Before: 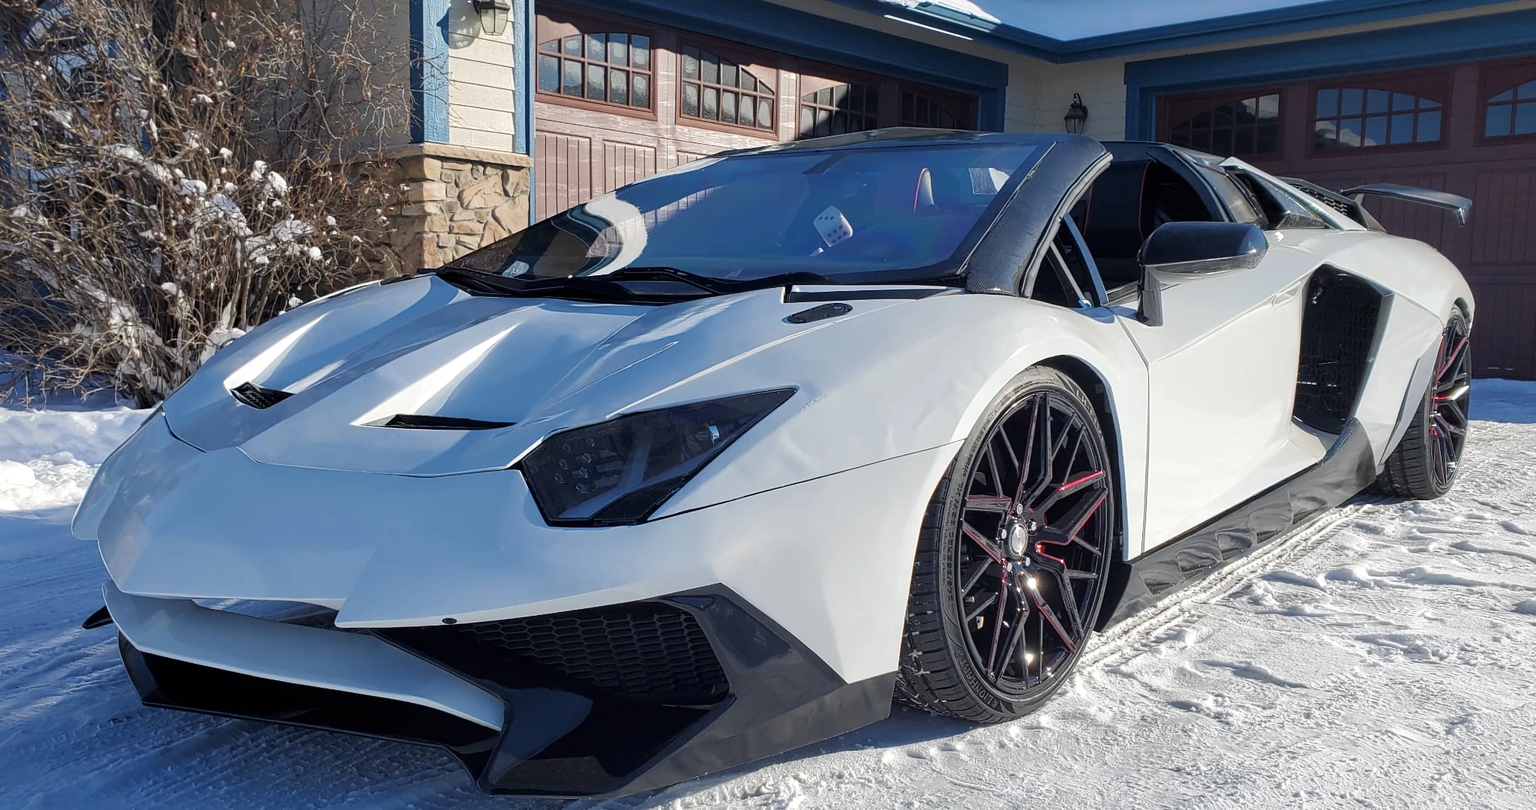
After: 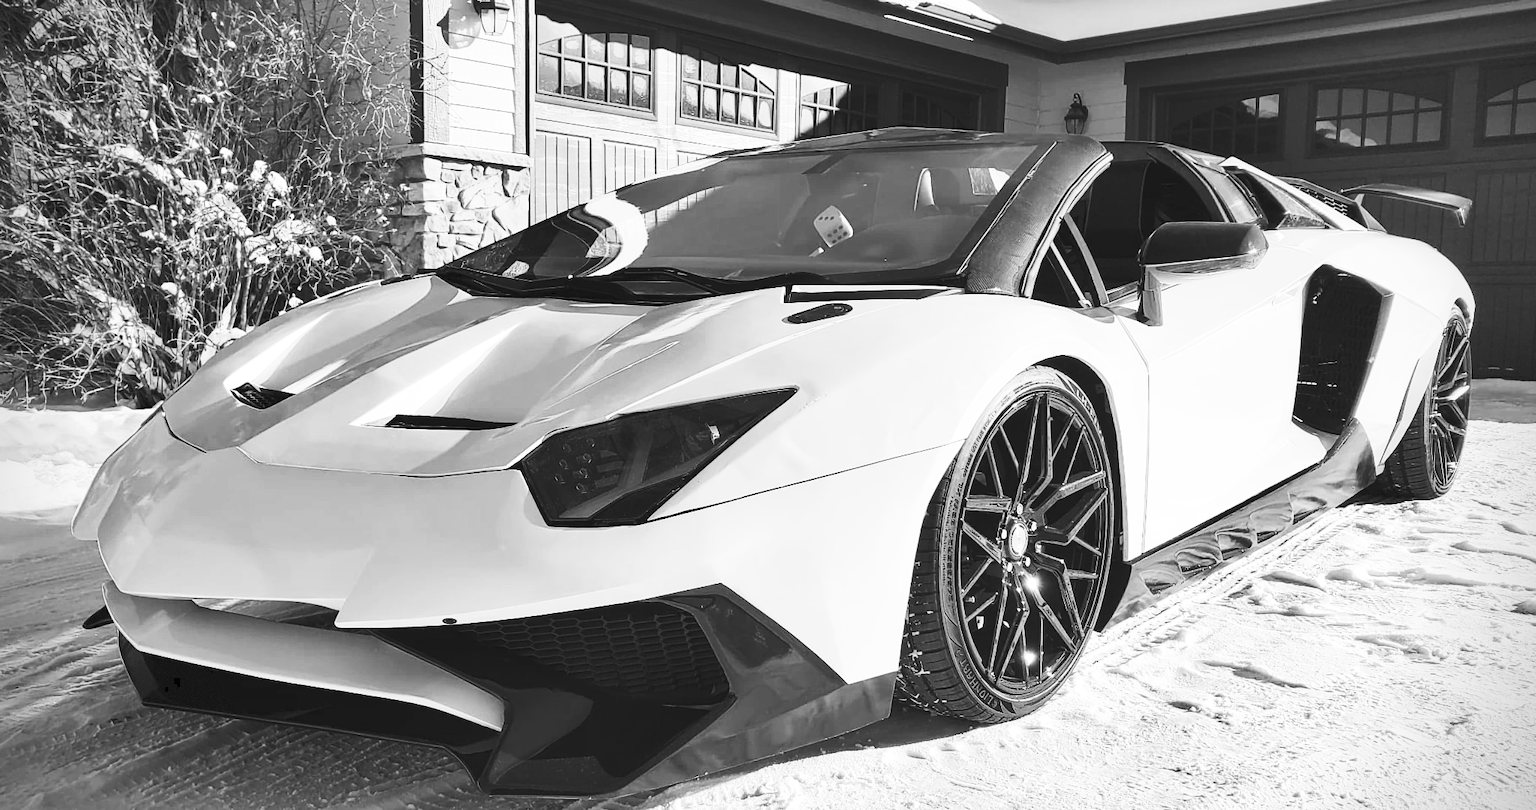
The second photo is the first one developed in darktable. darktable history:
shadows and highlights: soften with gaussian
vignetting: dithering 8-bit output, unbound false
contrast brightness saturation: contrast 0.53, brightness 0.47, saturation -1
tone curve: curves: ch0 [(0, 0) (0.003, 0.06) (0.011, 0.071) (0.025, 0.085) (0.044, 0.104) (0.069, 0.123) (0.1, 0.146) (0.136, 0.167) (0.177, 0.205) (0.224, 0.248) (0.277, 0.309) (0.335, 0.384) (0.399, 0.467) (0.468, 0.553) (0.543, 0.633) (0.623, 0.698) (0.709, 0.769) (0.801, 0.841) (0.898, 0.912) (1, 1)], preserve colors none
white balance: red 1.045, blue 0.932
